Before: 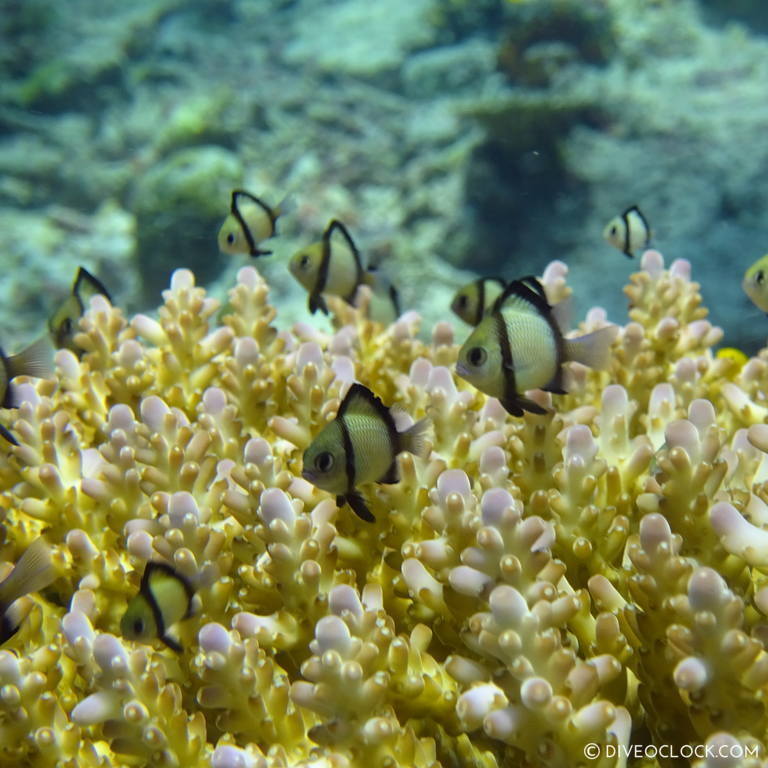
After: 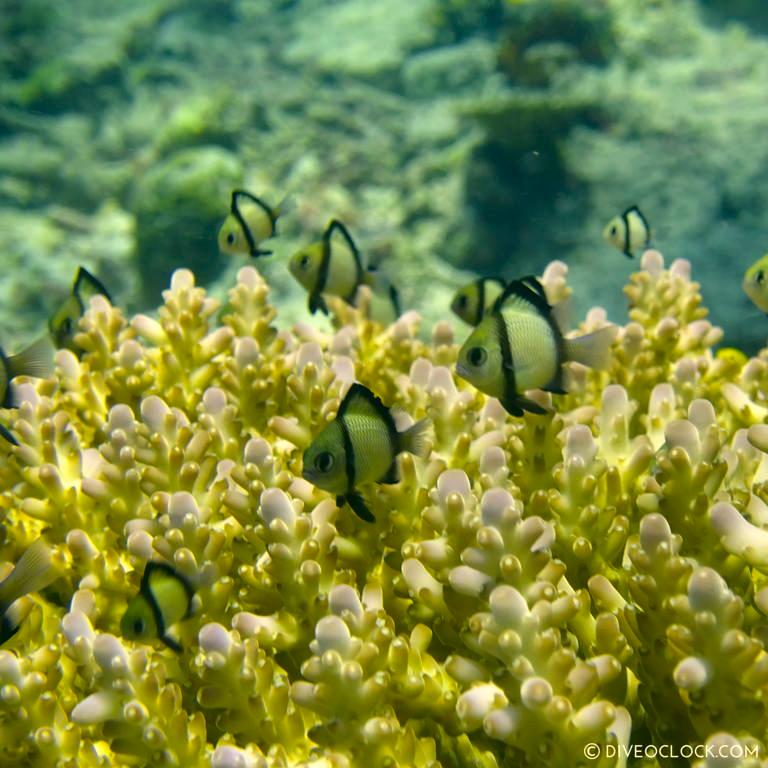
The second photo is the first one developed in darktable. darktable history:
exposure: exposure 0.161 EV, compensate highlight preservation false
color correction: highlights a* 5.3, highlights b* 24.26, shadows a* -15.58, shadows b* 4.02
shadows and highlights: radius 108.52, shadows 40.68, highlights -72.88, low approximation 0.01, soften with gaussian
